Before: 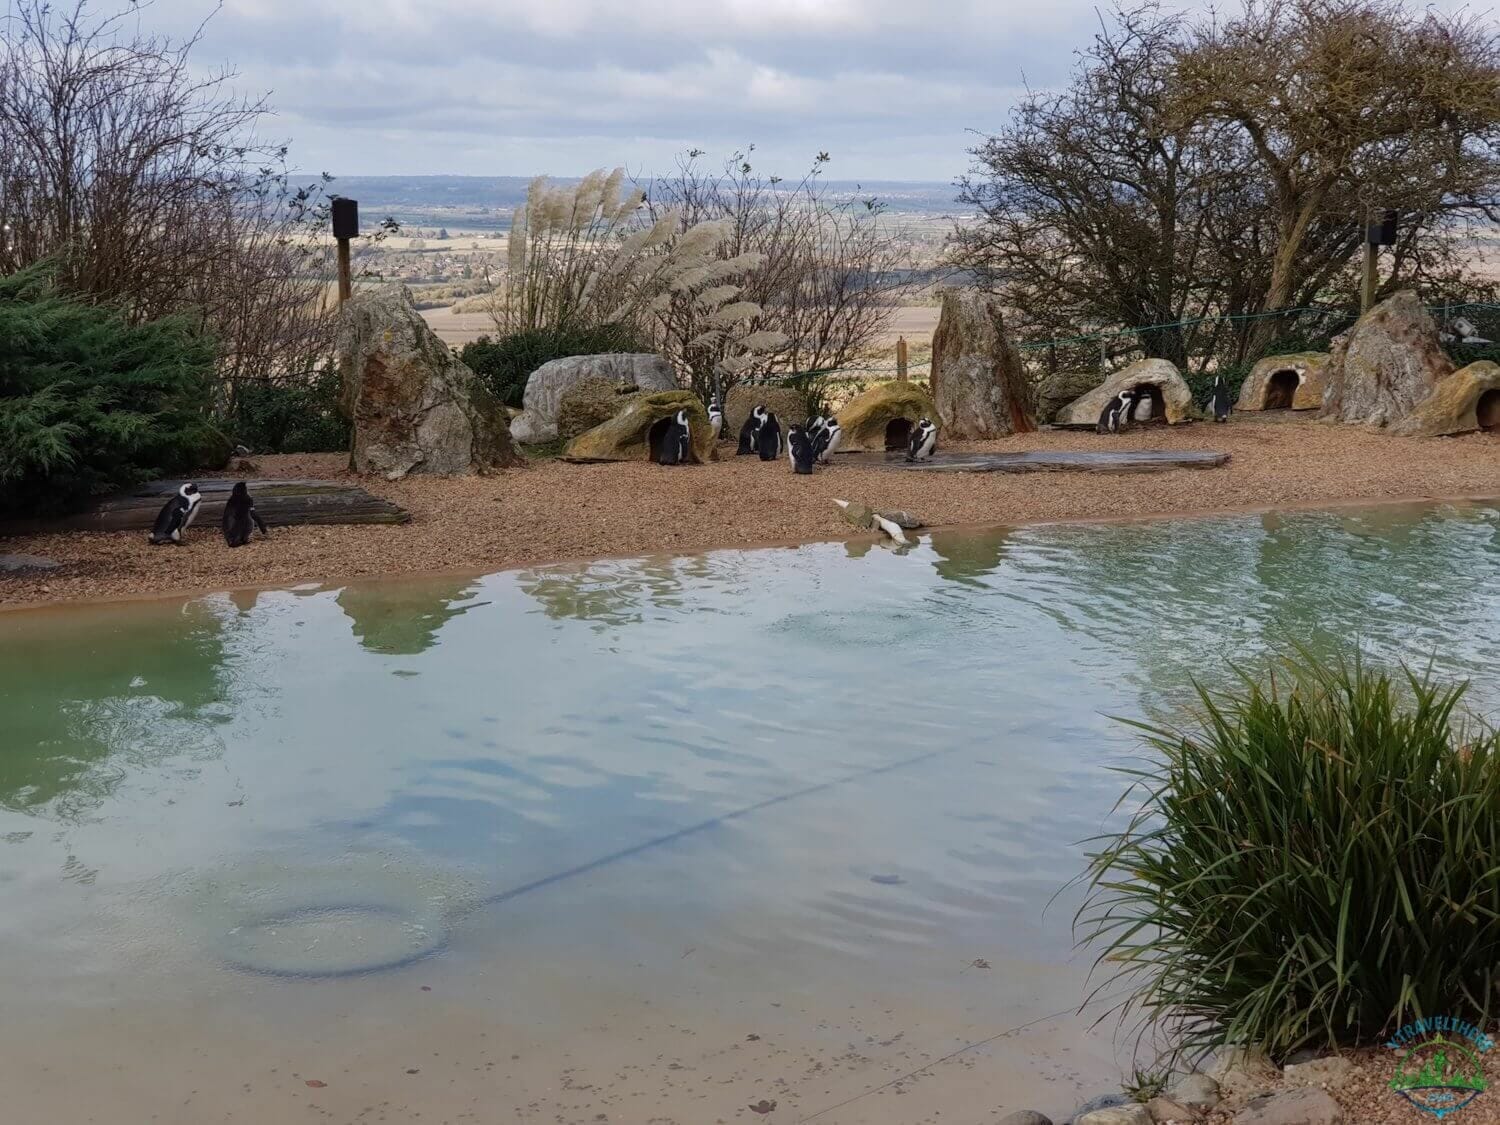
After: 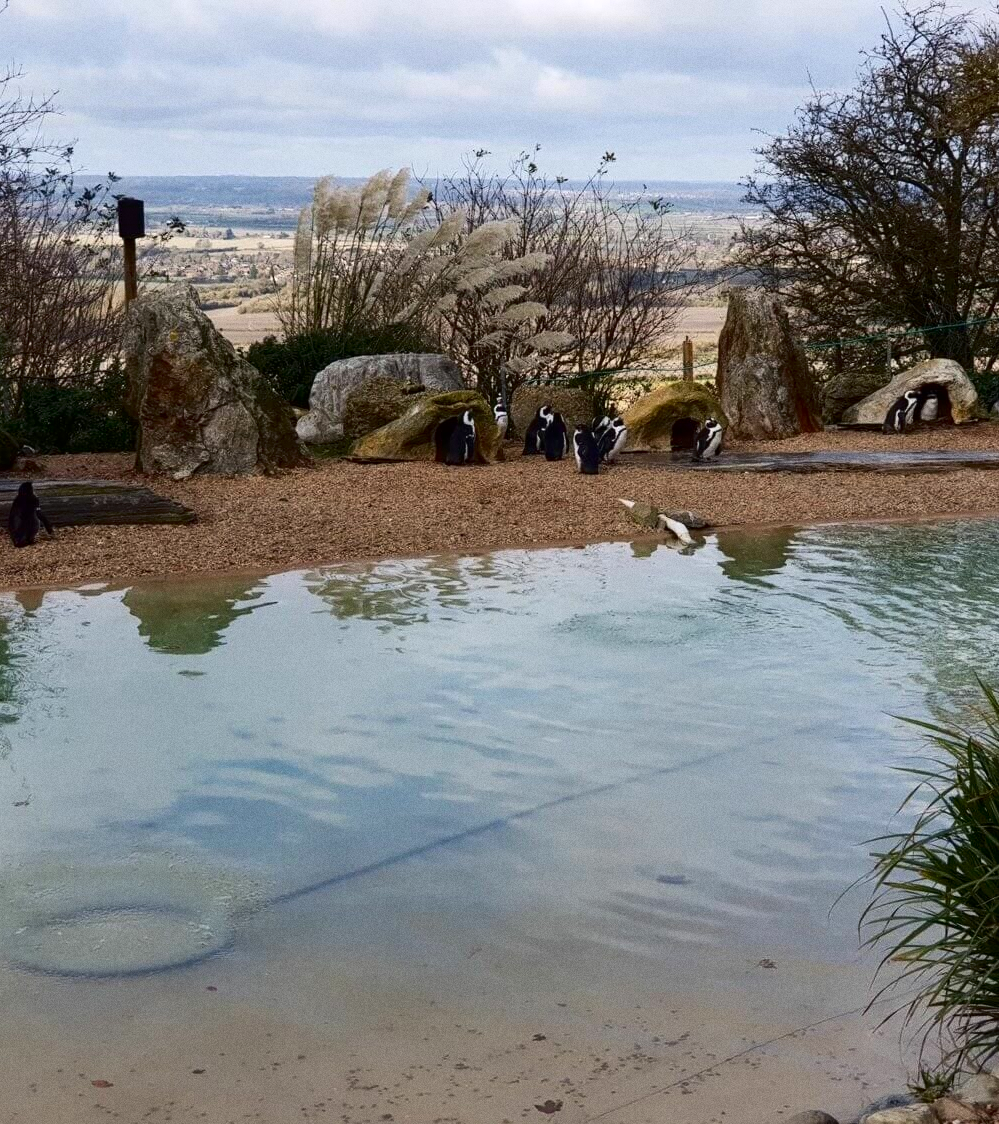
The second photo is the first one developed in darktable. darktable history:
contrast brightness saturation: contrast 0.2, brightness -0.11, saturation 0.1
crop and rotate: left 14.292%, right 19.041%
grain: coarseness 0.47 ISO
exposure: exposure 0.131 EV, compensate highlight preservation false
